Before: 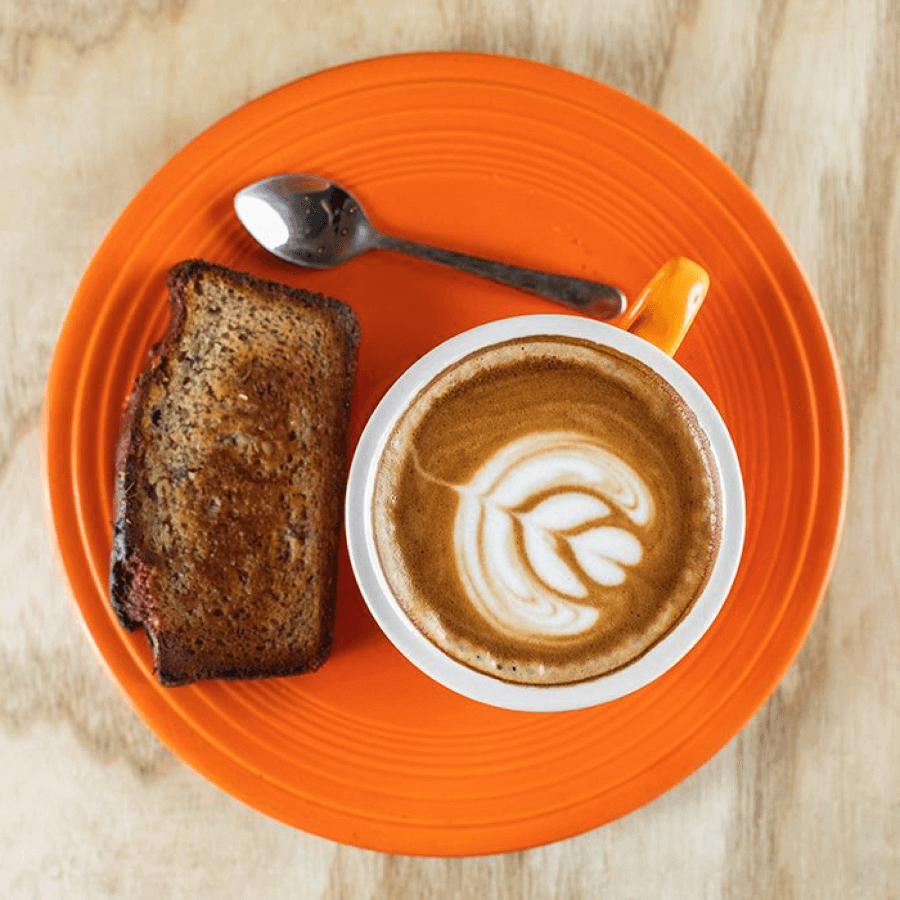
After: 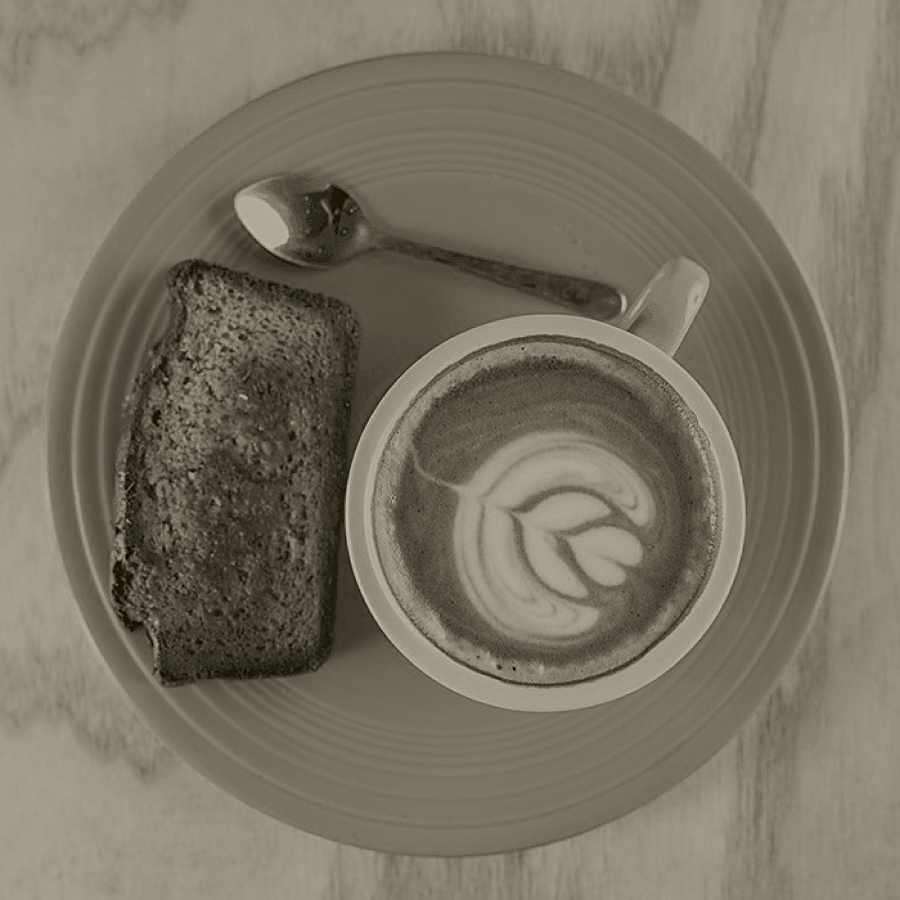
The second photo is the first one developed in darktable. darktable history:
white balance: emerald 1
sharpen: on, module defaults
colorize: hue 41.44°, saturation 22%, source mix 60%, lightness 10.61%
exposure: black level correction 0.011, compensate highlight preservation false
